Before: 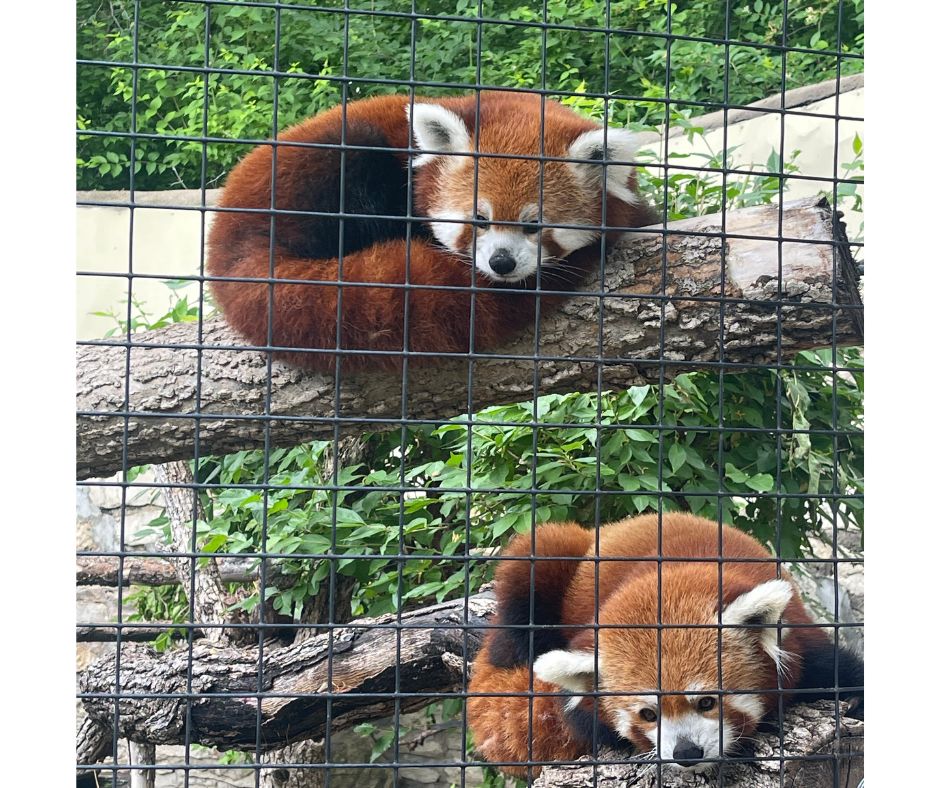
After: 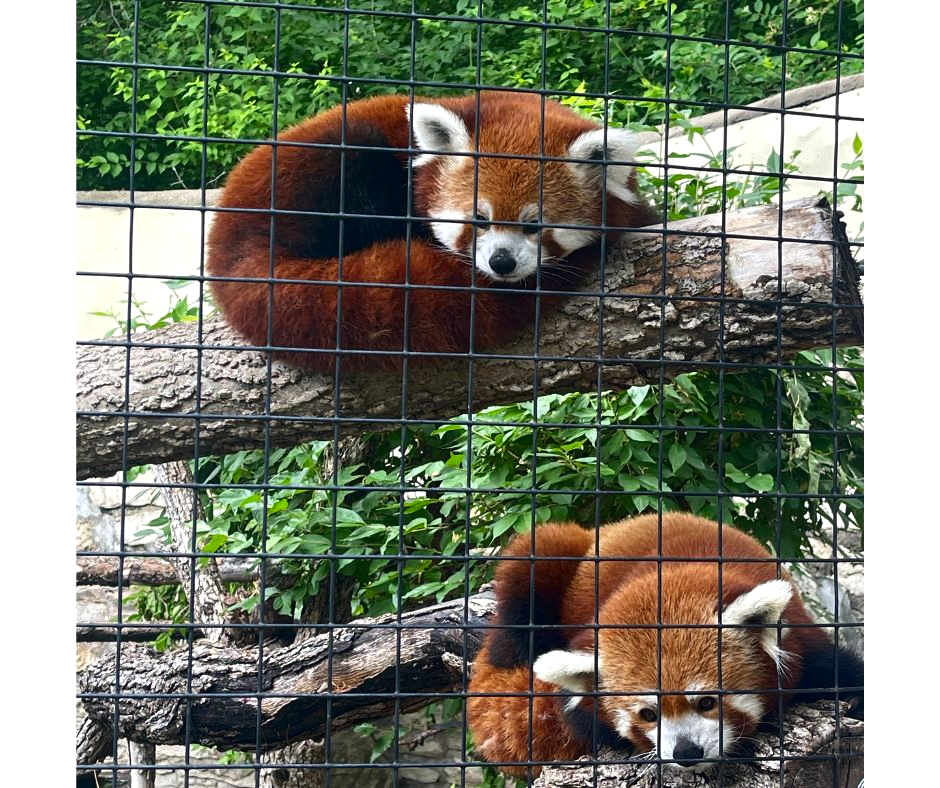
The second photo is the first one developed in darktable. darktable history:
exposure: exposure 0.2 EV, compensate highlight preservation false
contrast brightness saturation: brightness -0.2, saturation 0.08
